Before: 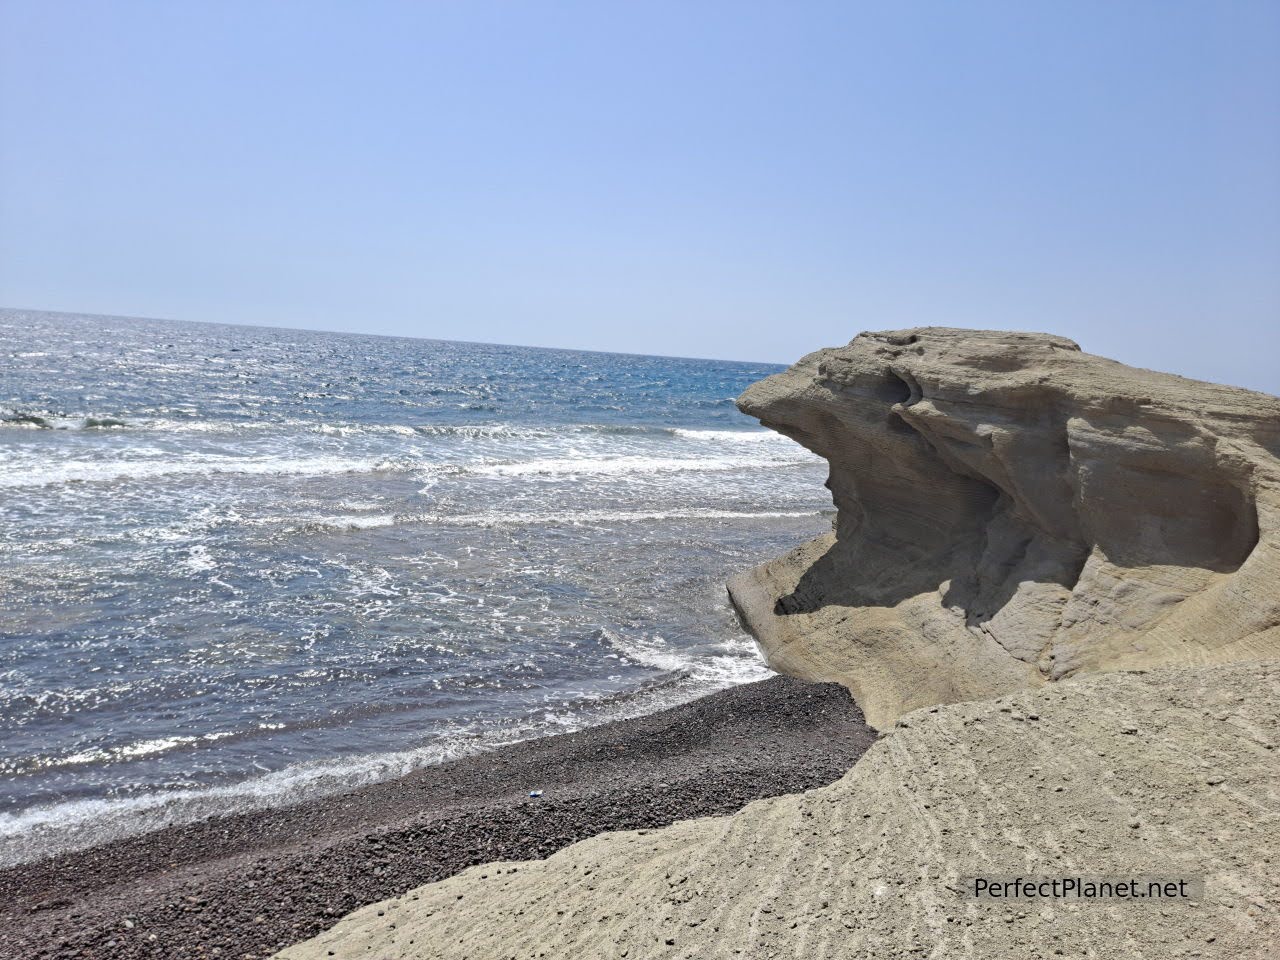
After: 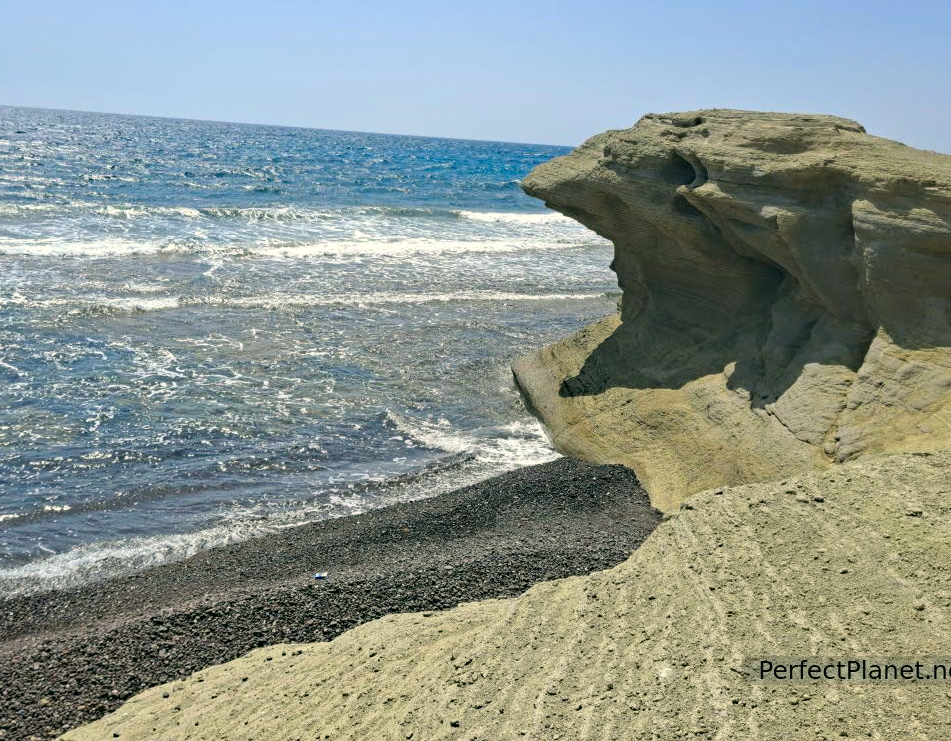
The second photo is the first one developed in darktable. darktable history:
local contrast: highlights 101%, shadows 100%, detail 120%, midtone range 0.2
color balance rgb: shadows lift › luminance -20.104%, linear chroma grading › global chroma 20.55%, perceptual saturation grading › global saturation 15.123%, global vibrance 14.249%
crop: left 16.824%, top 22.788%, right 8.869%
color correction: highlights a* -0.464, highlights b* 9.42, shadows a* -9.3, shadows b* 1.06
